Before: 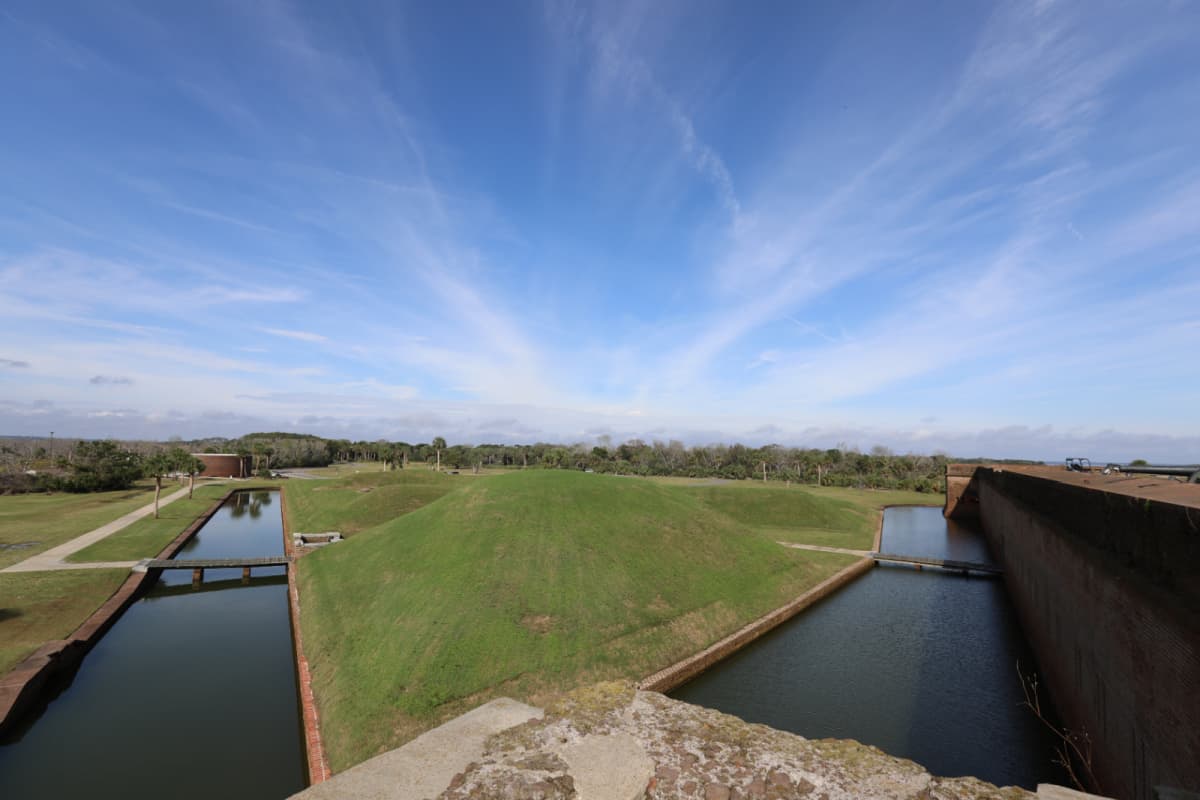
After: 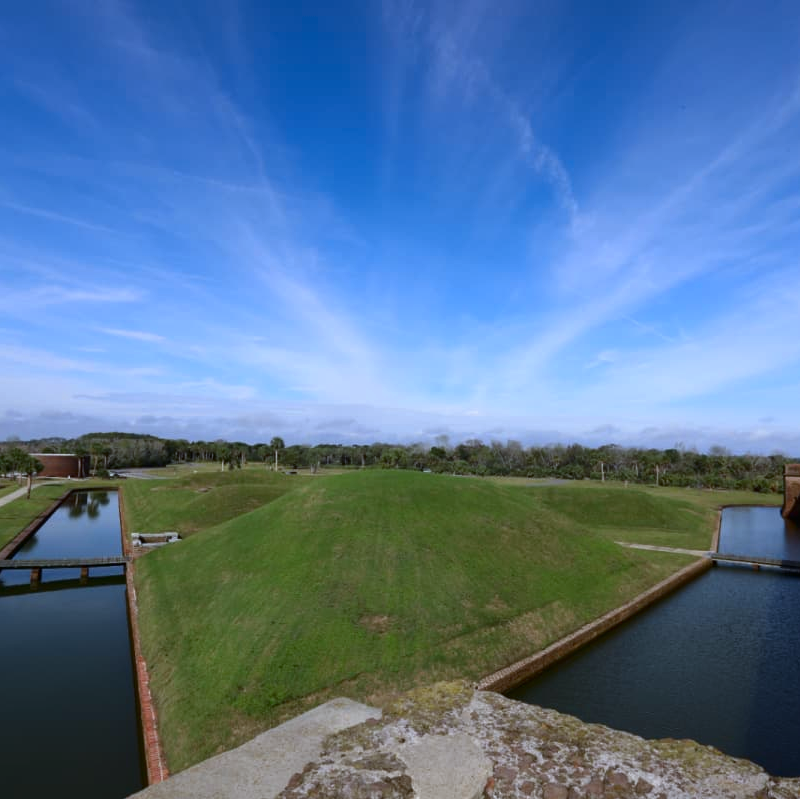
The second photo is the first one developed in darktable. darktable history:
crop and rotate: left 13.537%, right 19.796%
contrast brightness saturation: contrast 0.07, brightness -0.14, saturation 0.11
white balance: red 0.931, blue 1.11
